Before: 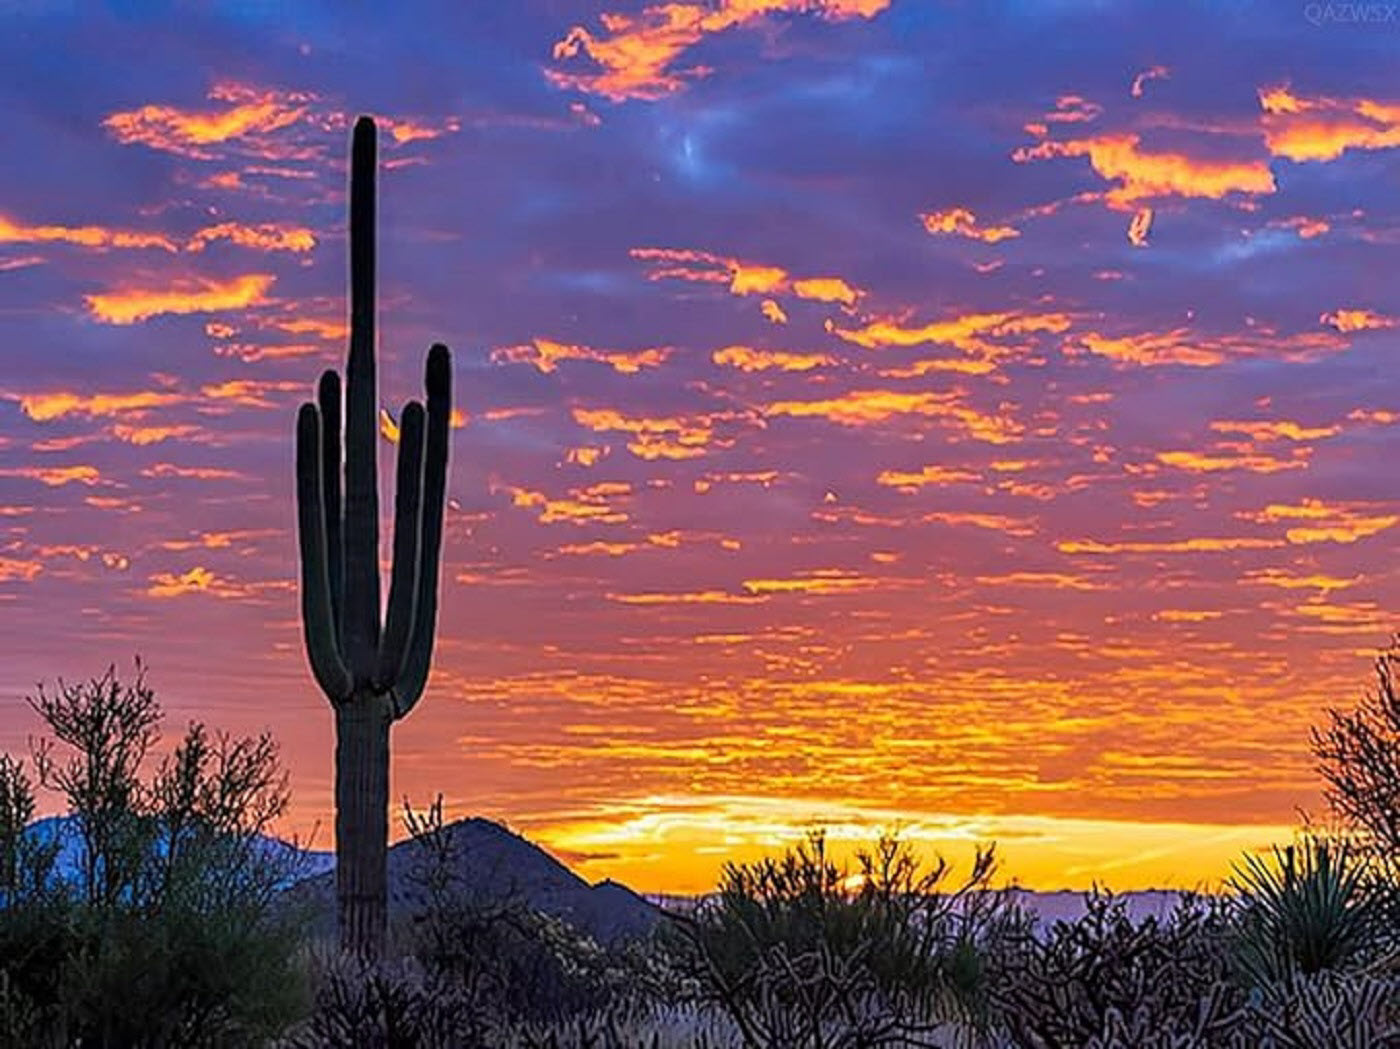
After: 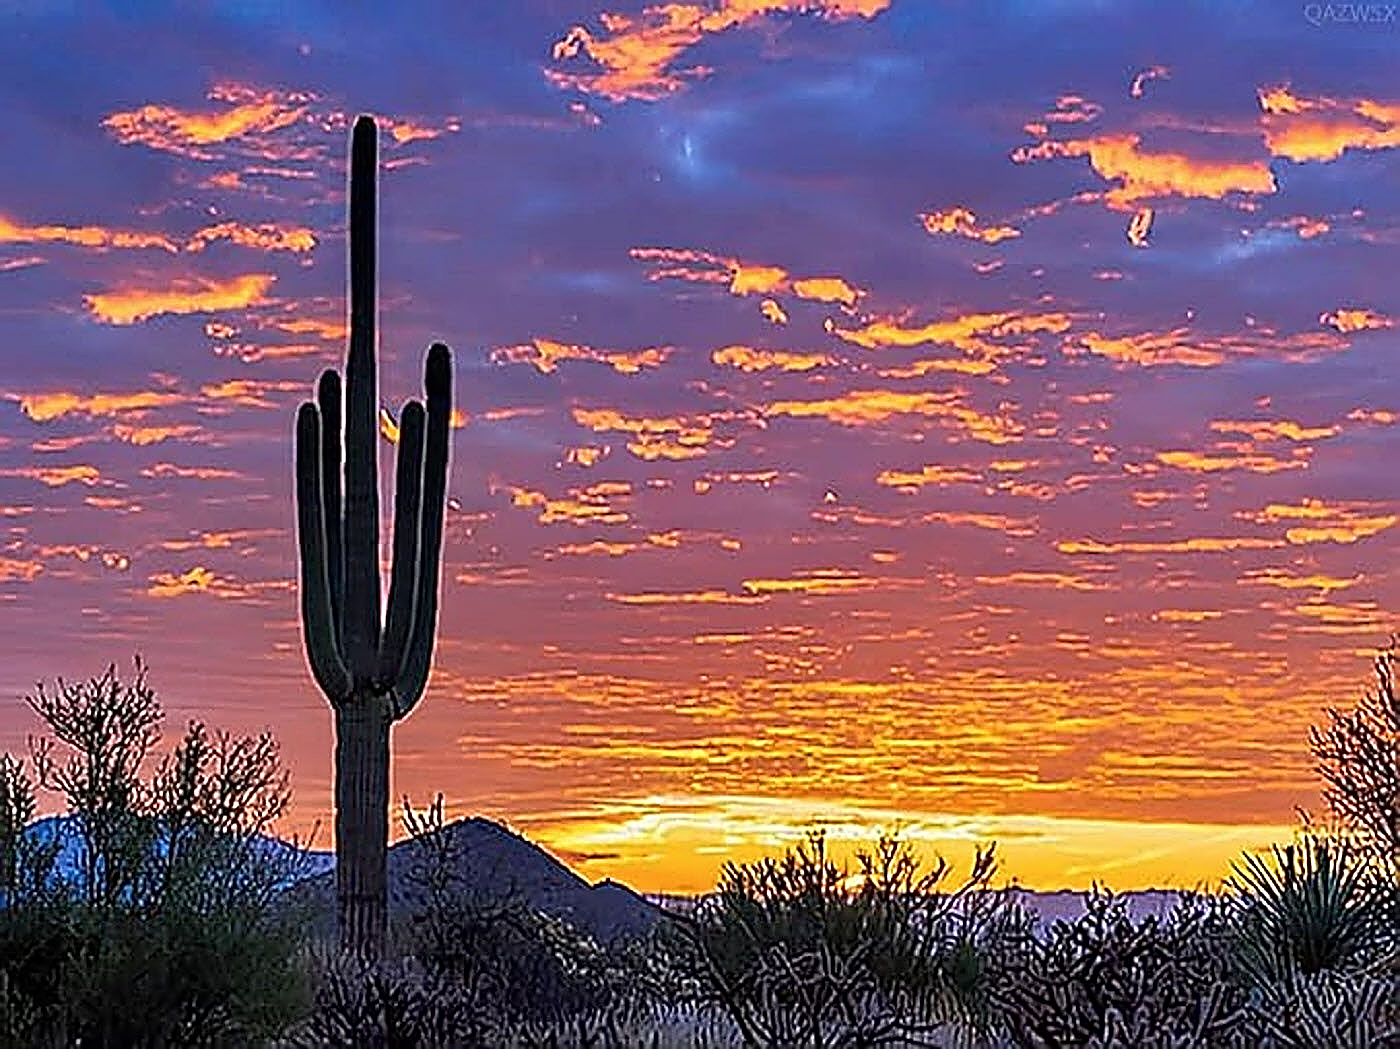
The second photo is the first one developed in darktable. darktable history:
contrast brightness saturation: saturation -0.05
sharpen: amount 2
